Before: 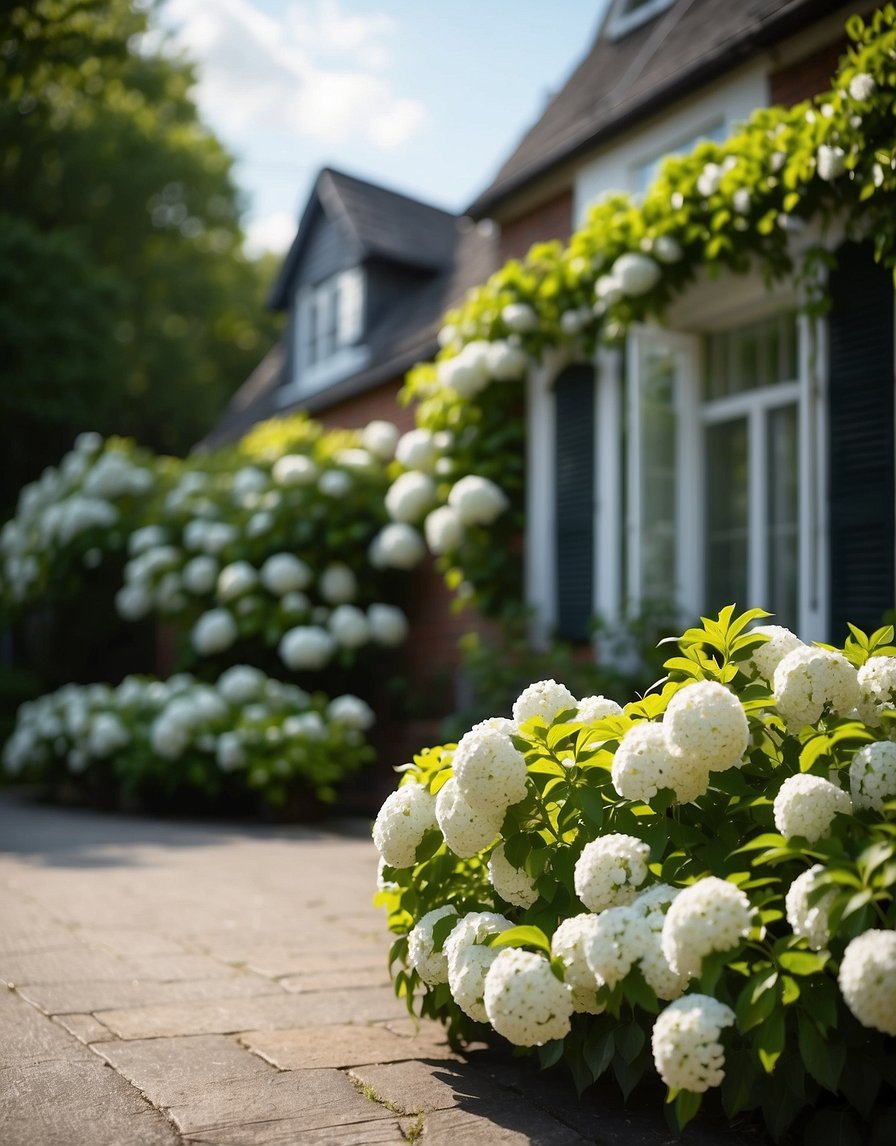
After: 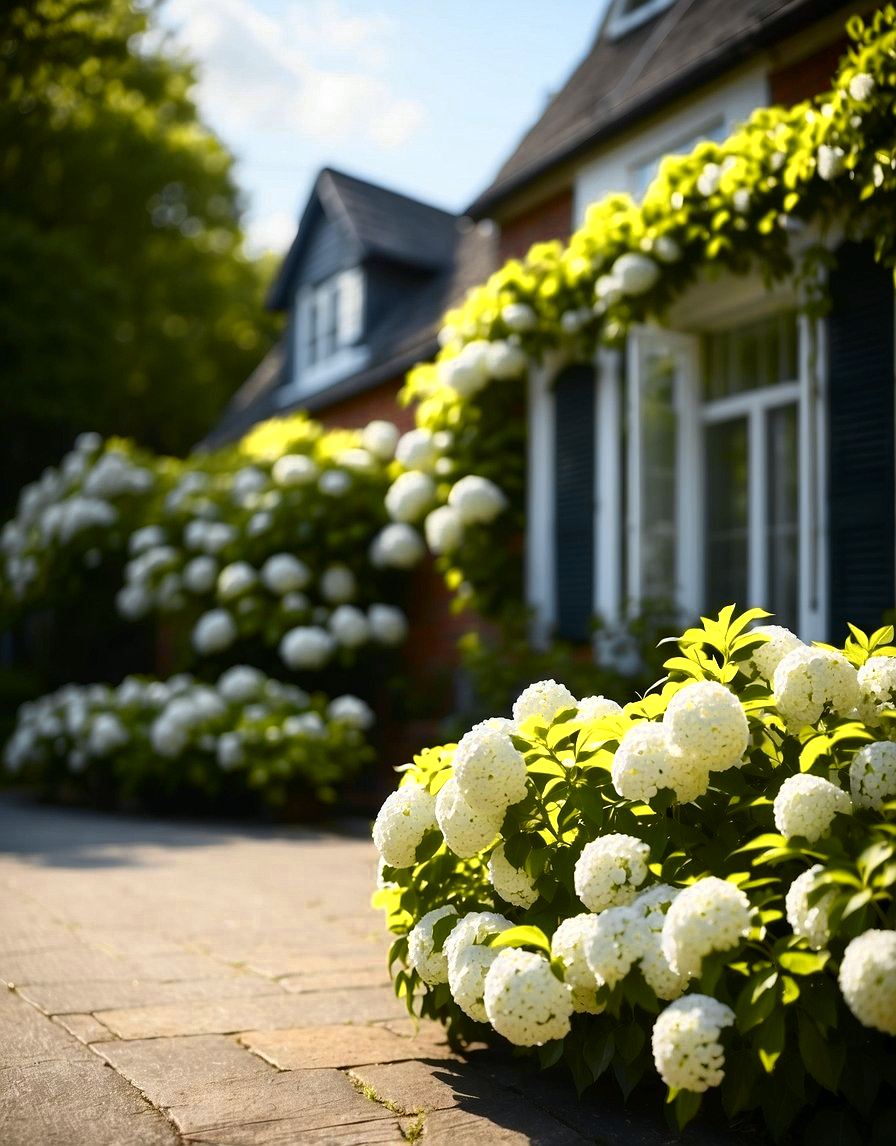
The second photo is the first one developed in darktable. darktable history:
tone curve: curves: ch0 [(0, 0) (0.227, 0.17) (0.766, 0.774) (1, 1)]; ch1 [(0, 0) (0.114, 0.127) (0.437, 0.452) (0.498, 0.495) (0.579, 0.602) (1, 1)]; ch2 [(0, 0) (0.233, 0.259) (0.493, 0.492) (0.568, 0.596) (1, 1)], color space Lab, independent channels, preserve colors none
color zones: curves: ch0 [(0.004, 0.305) (0.261, 0.623) (0.389, 0.399) (0.708, 0.571) (0.947, 0.34)]; ch1 [(0.025, 0.645) (0.229, 0.584) (0.326, 0.551) (0.484, 0.262) (0.757, 0.643)]
